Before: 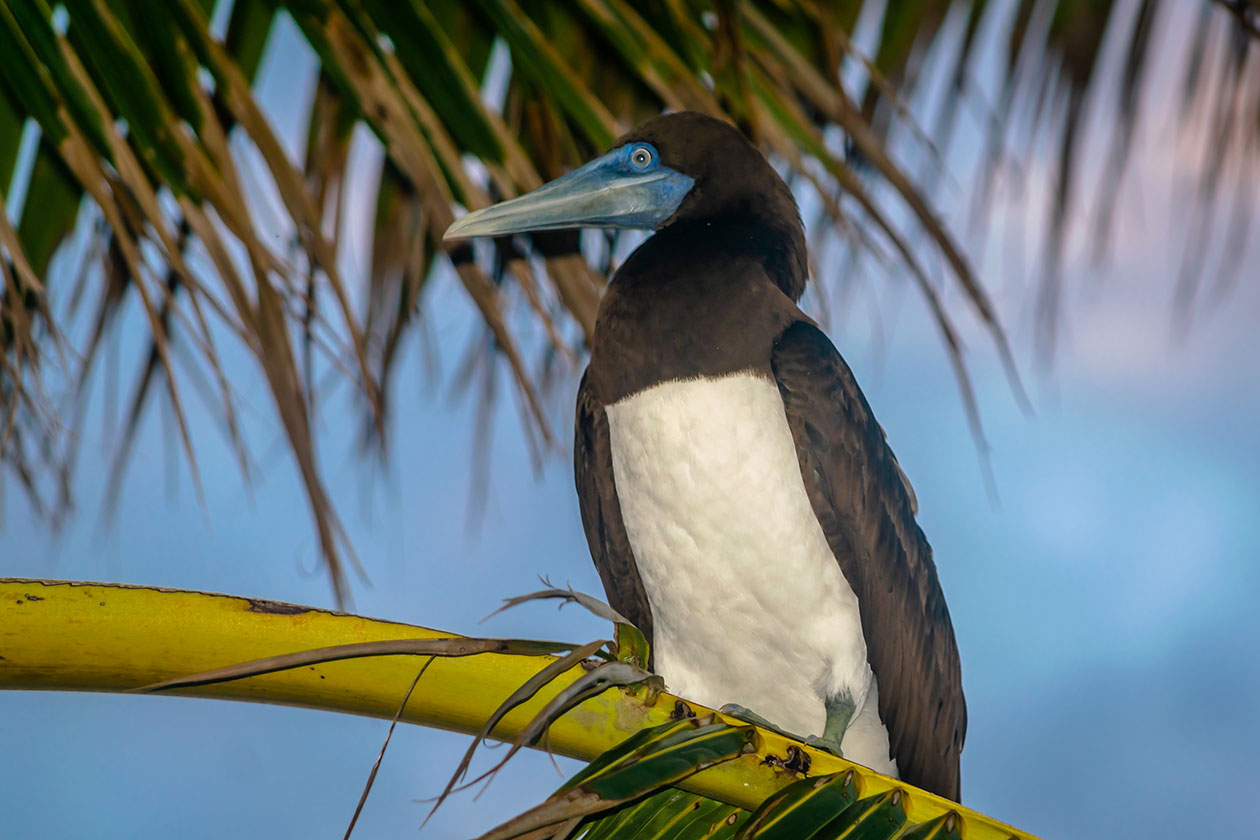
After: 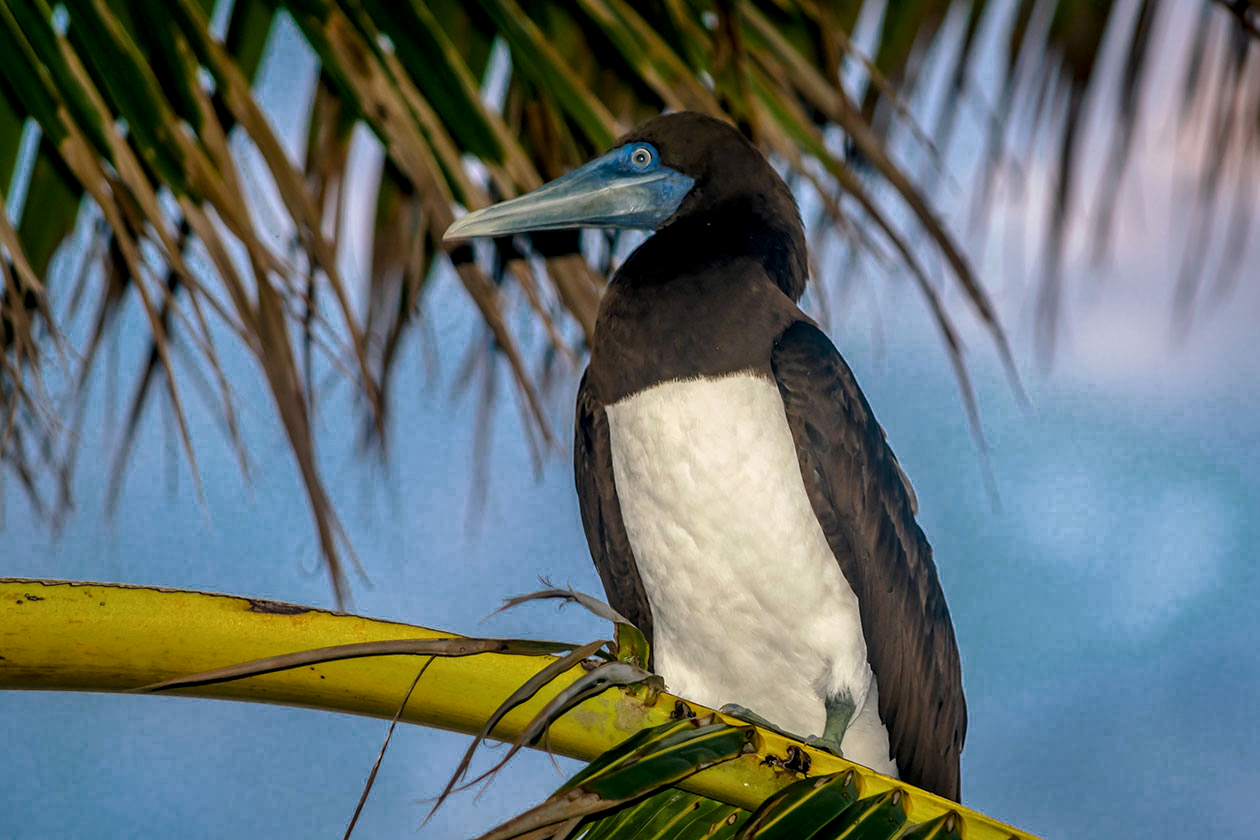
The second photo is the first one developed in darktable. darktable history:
color zones: curves: ch0 [(0.25, 0.5) (0.636, 0.25) (0.75, 0.5)]
local contrast: highlights 23%, shadows 73%, midtone range 0.743
